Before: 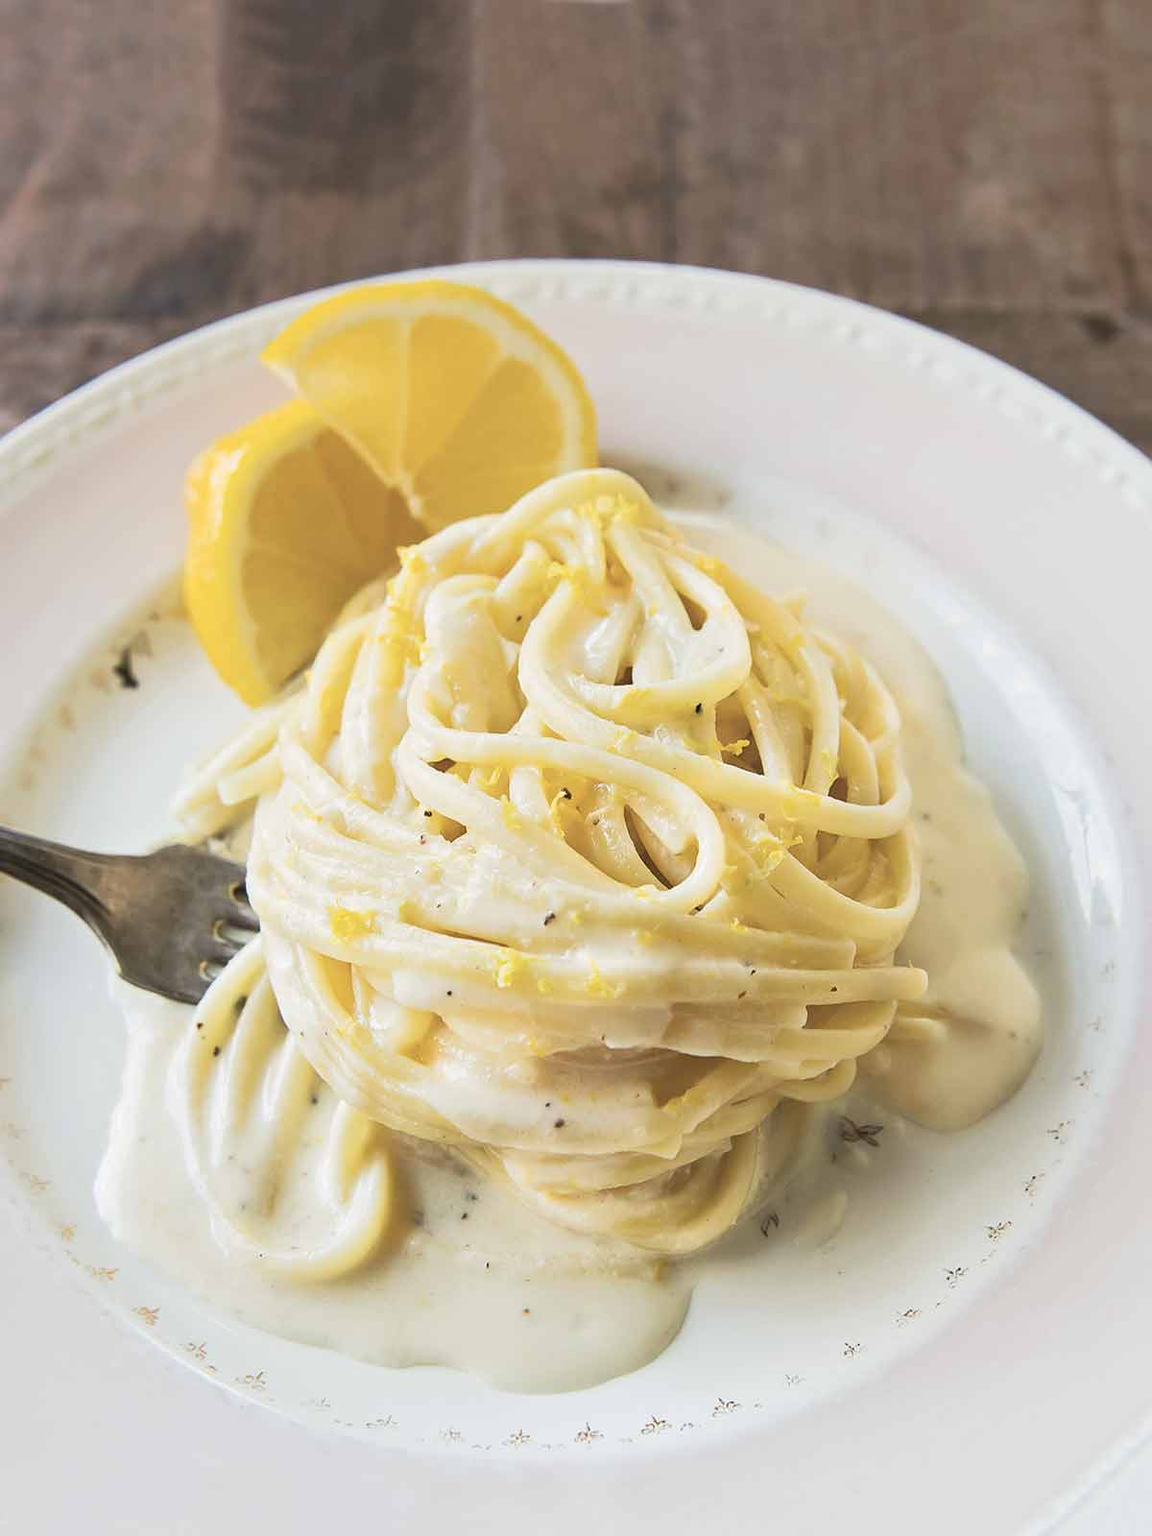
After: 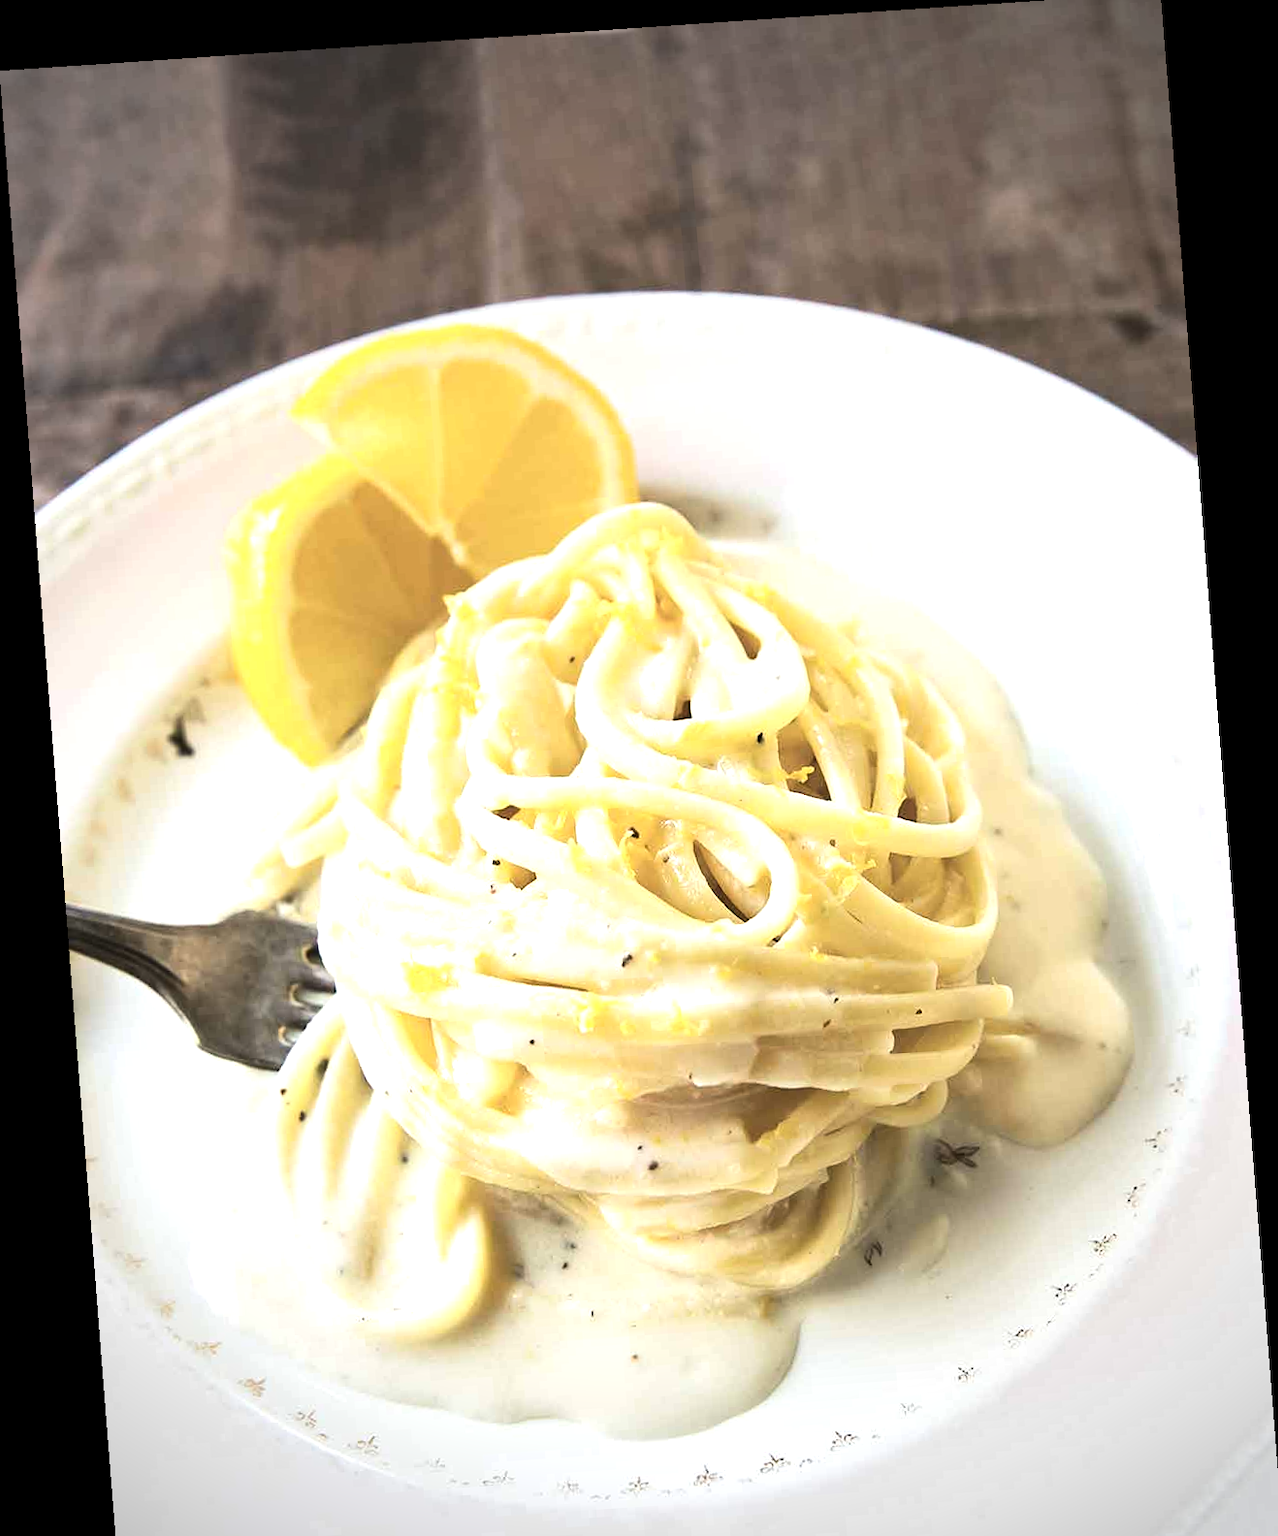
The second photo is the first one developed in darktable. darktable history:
vignetting: width/height ratio 1.094
tone equalizer: -8 EV -0.75 EV, -7 EV -0.7 EV, -6 EV -0.6 EV, -5 EV -0.4 EV, -3 EV 0.4 EV, -2 EV 0.6 EV, -1 EV 0.7 EV, +0 EV 0.75 EV, edges refinement/feathering 500, mask exposure compensation -1.57 EV, preserve details no
crop: top 0.448%, right 0.264%, bottom 5.045%
rotate and perspective: rotation -4.2°, shear 0.006, automatic cropping off
